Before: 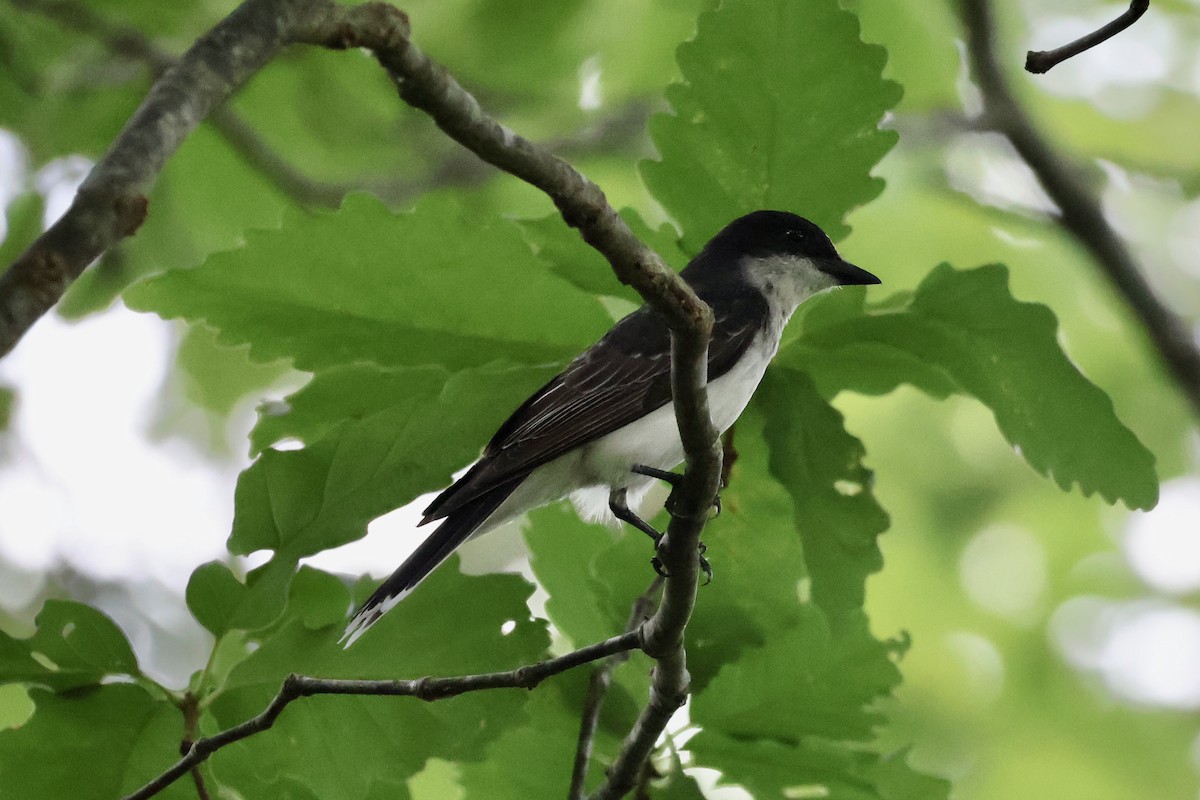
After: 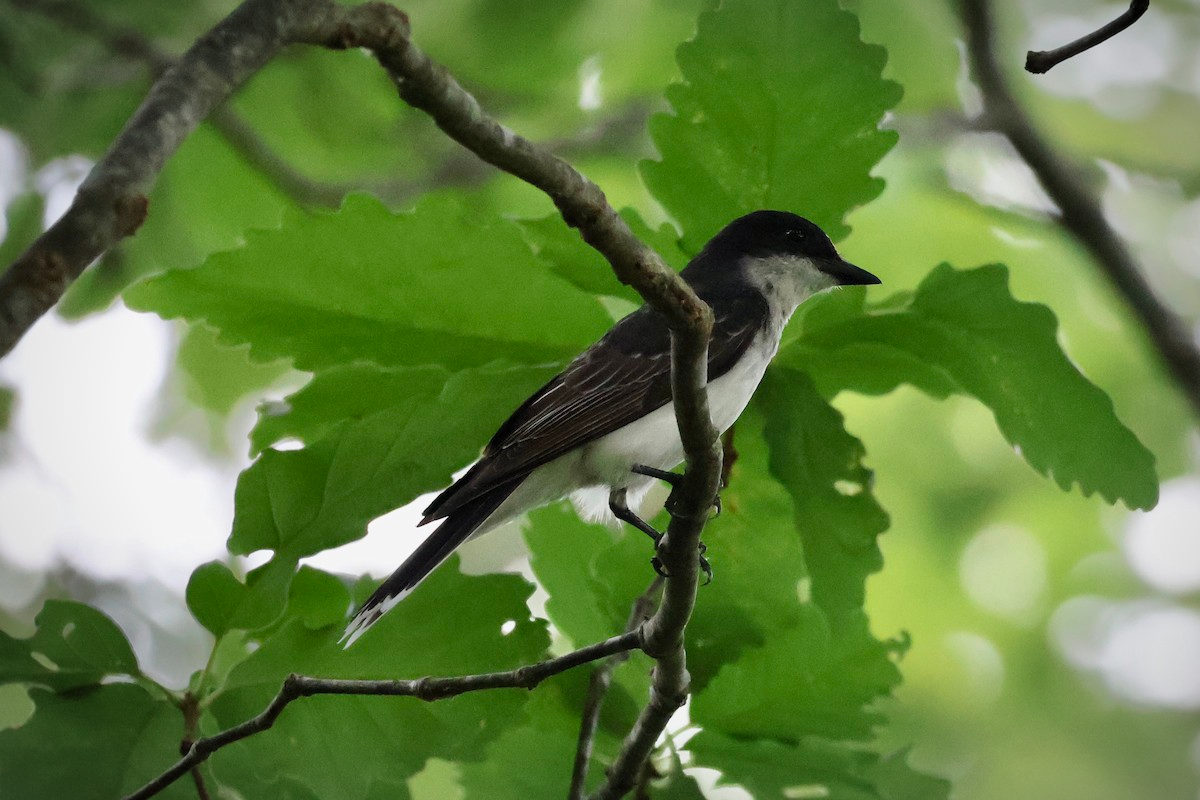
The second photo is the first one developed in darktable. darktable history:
vignetting: fall-off radius 69.5%, automatic ratio true, unbound false
